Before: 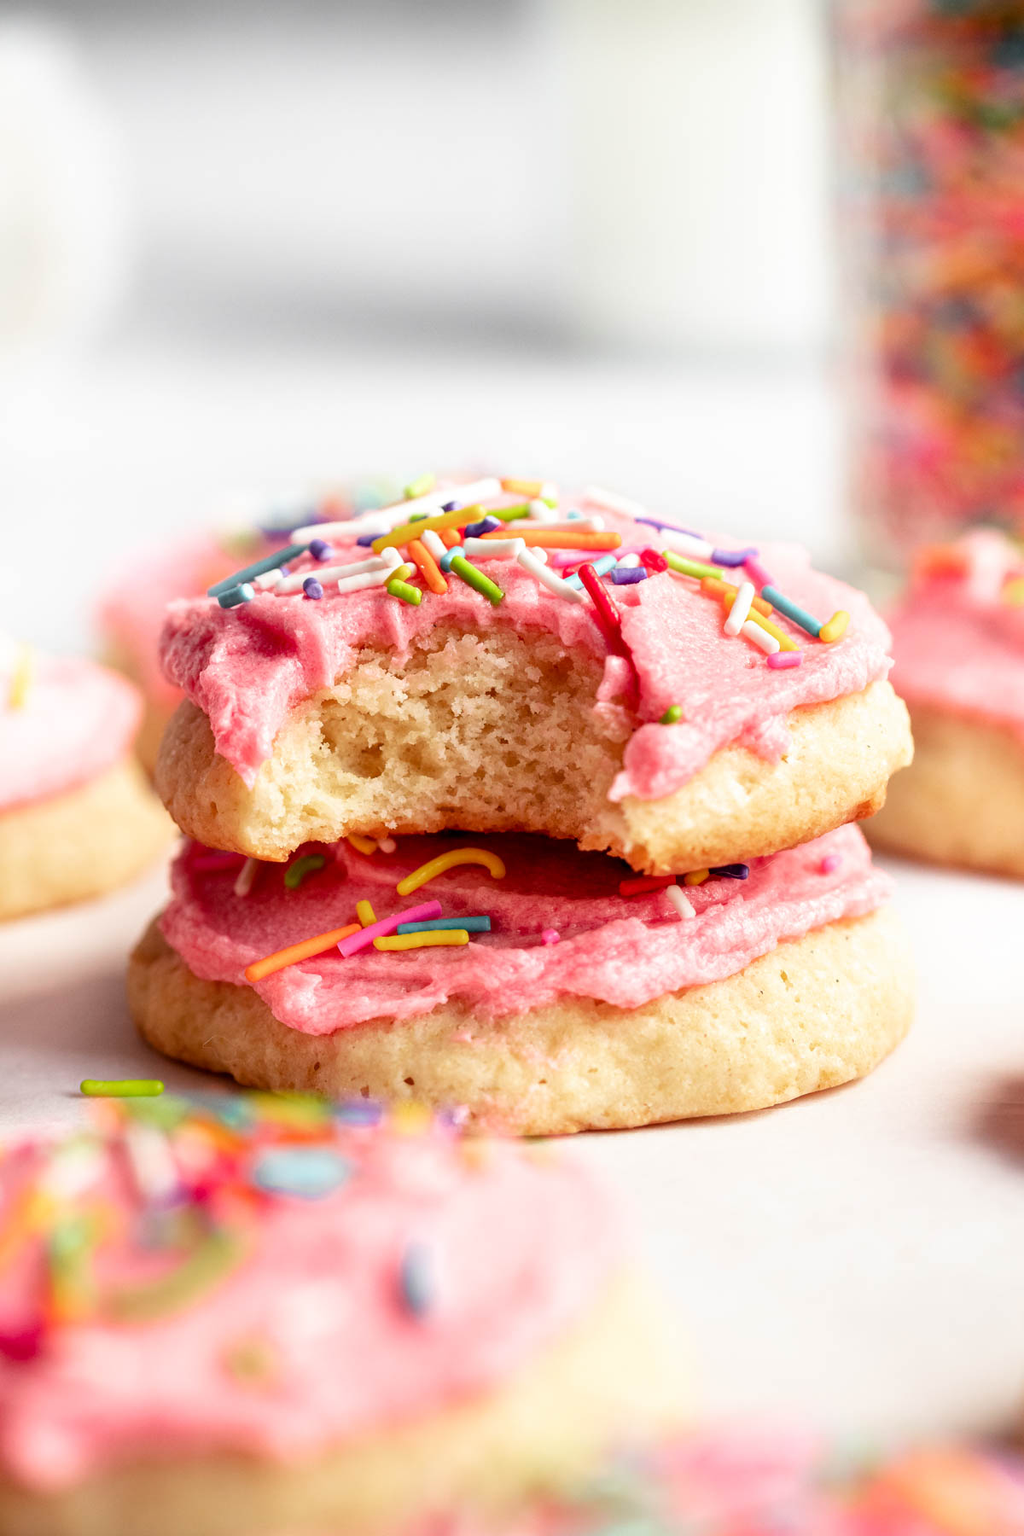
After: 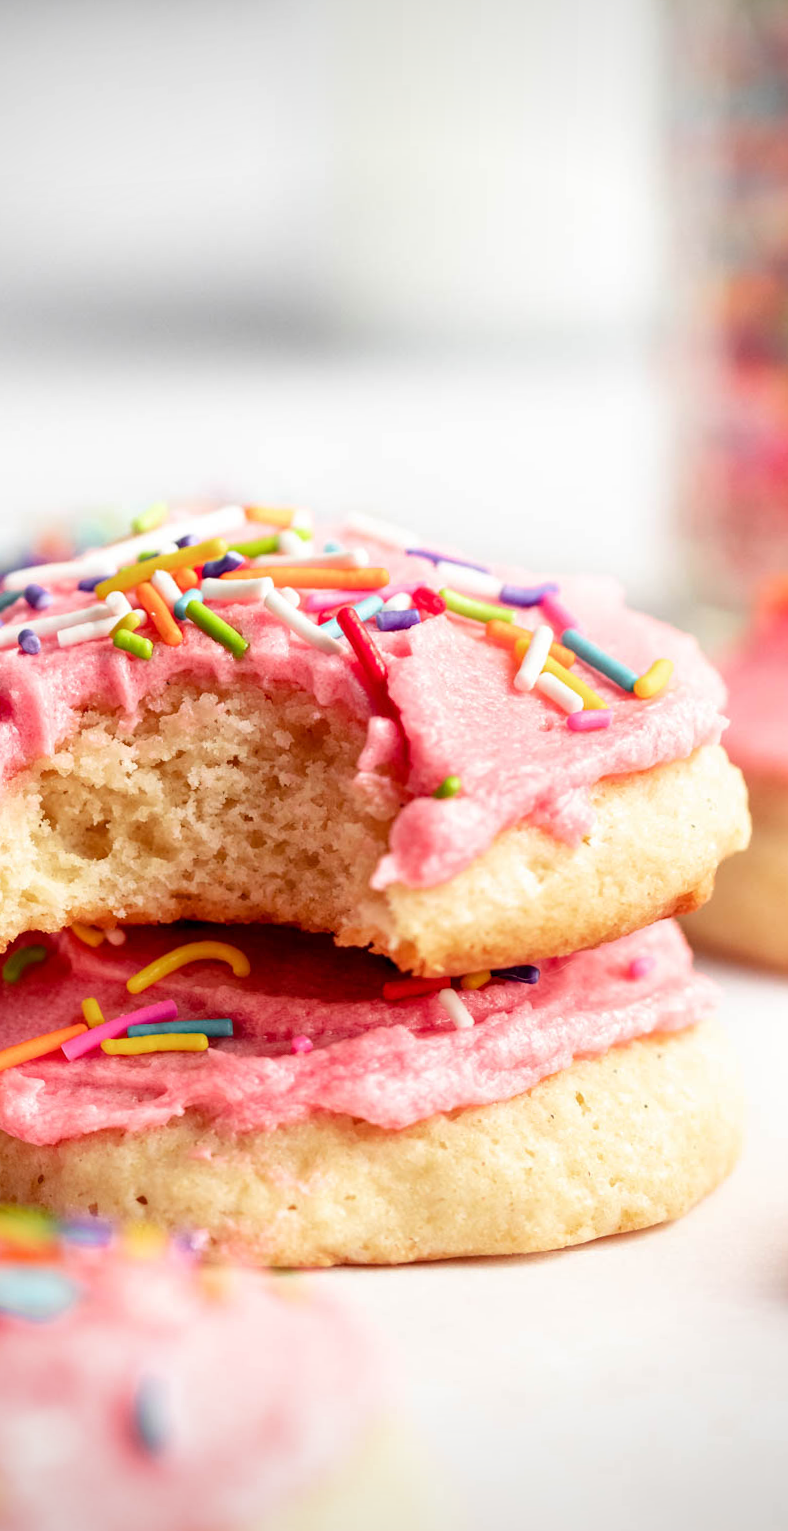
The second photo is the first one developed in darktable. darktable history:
rotate and perspective: rotation 0.062°, lens shift (vertical) 0.115, lens shift (horizontal) -0.133, crop left 0.047, crop right 0.94, crop top 0.061, crop bottom 0.94
vignetting: fall-off radius 60.92%
crop and rotate: left 24.034%, top 2.838%, right 6.406%, bottom 6.299%
